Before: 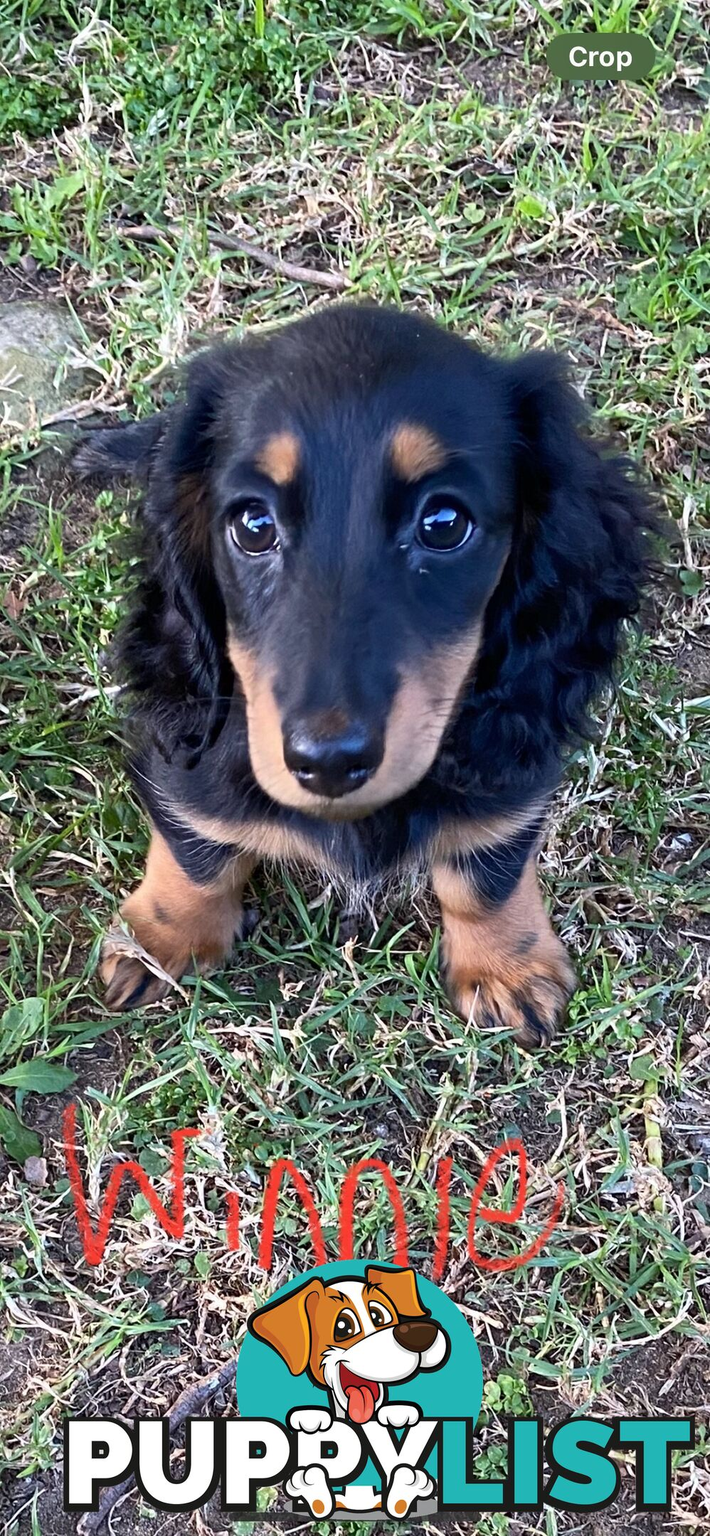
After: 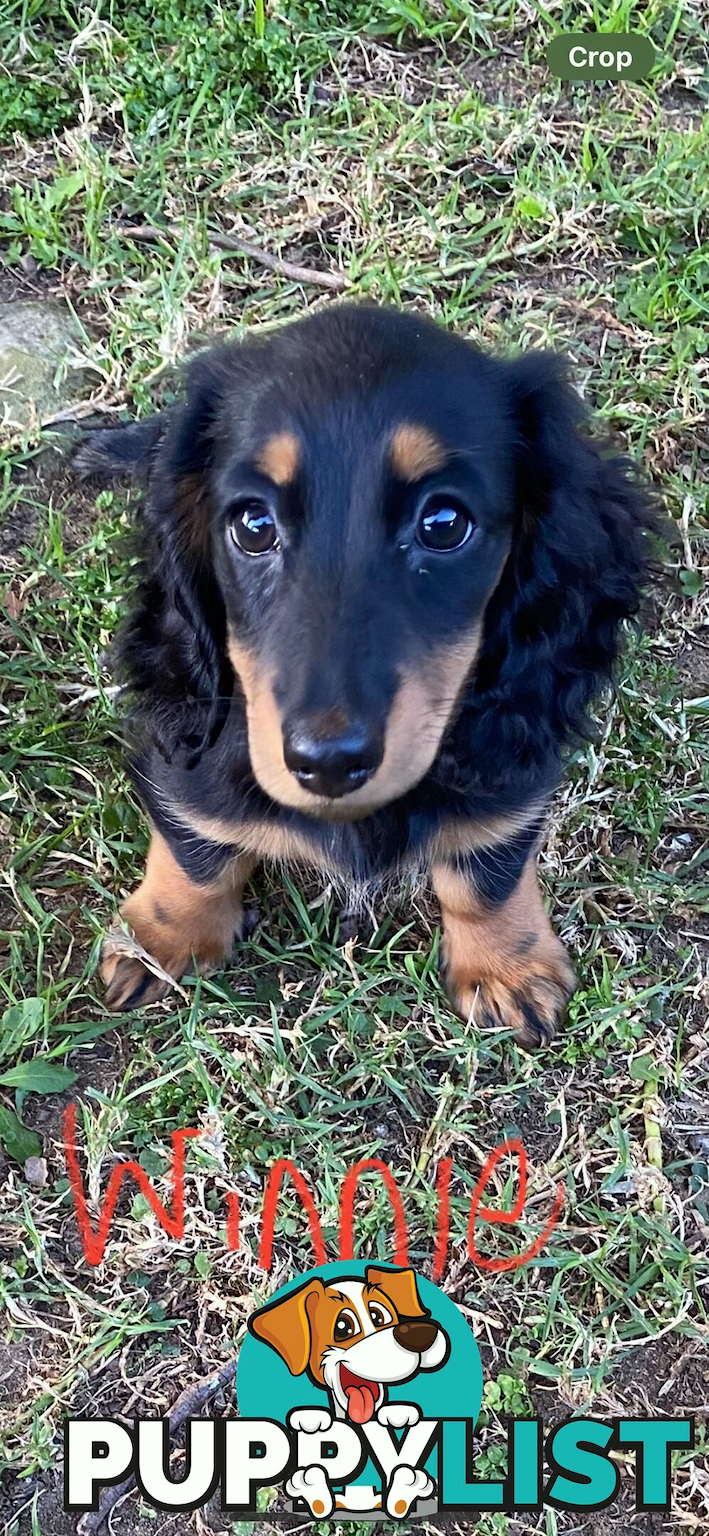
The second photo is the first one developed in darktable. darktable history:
color correction: highlights a* -2.59, highlights b* 2.34
